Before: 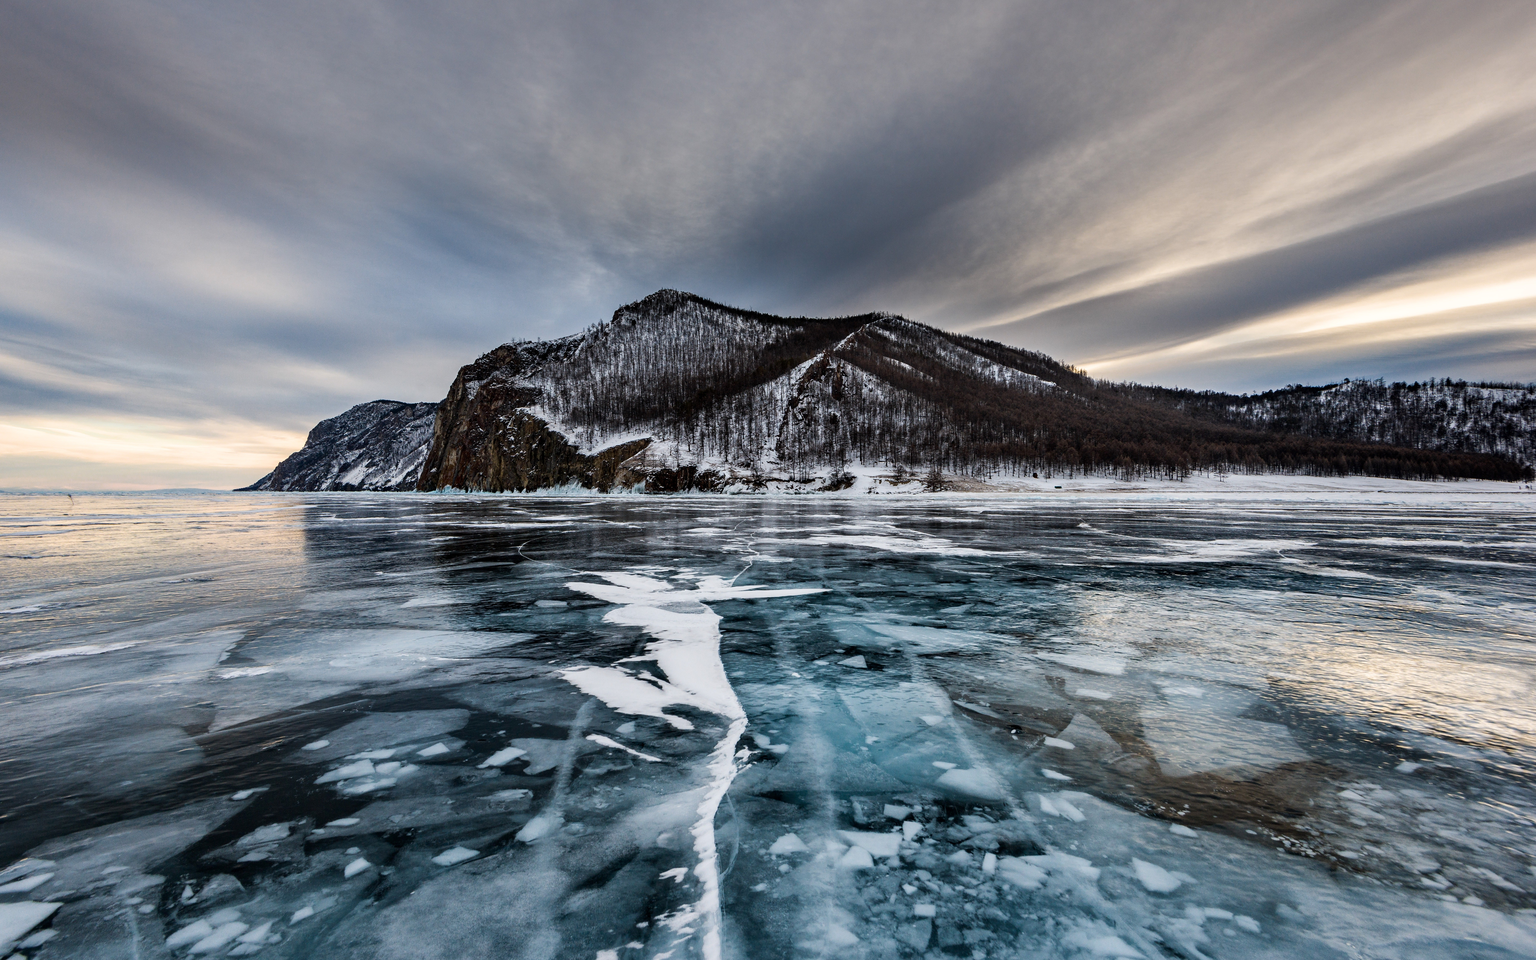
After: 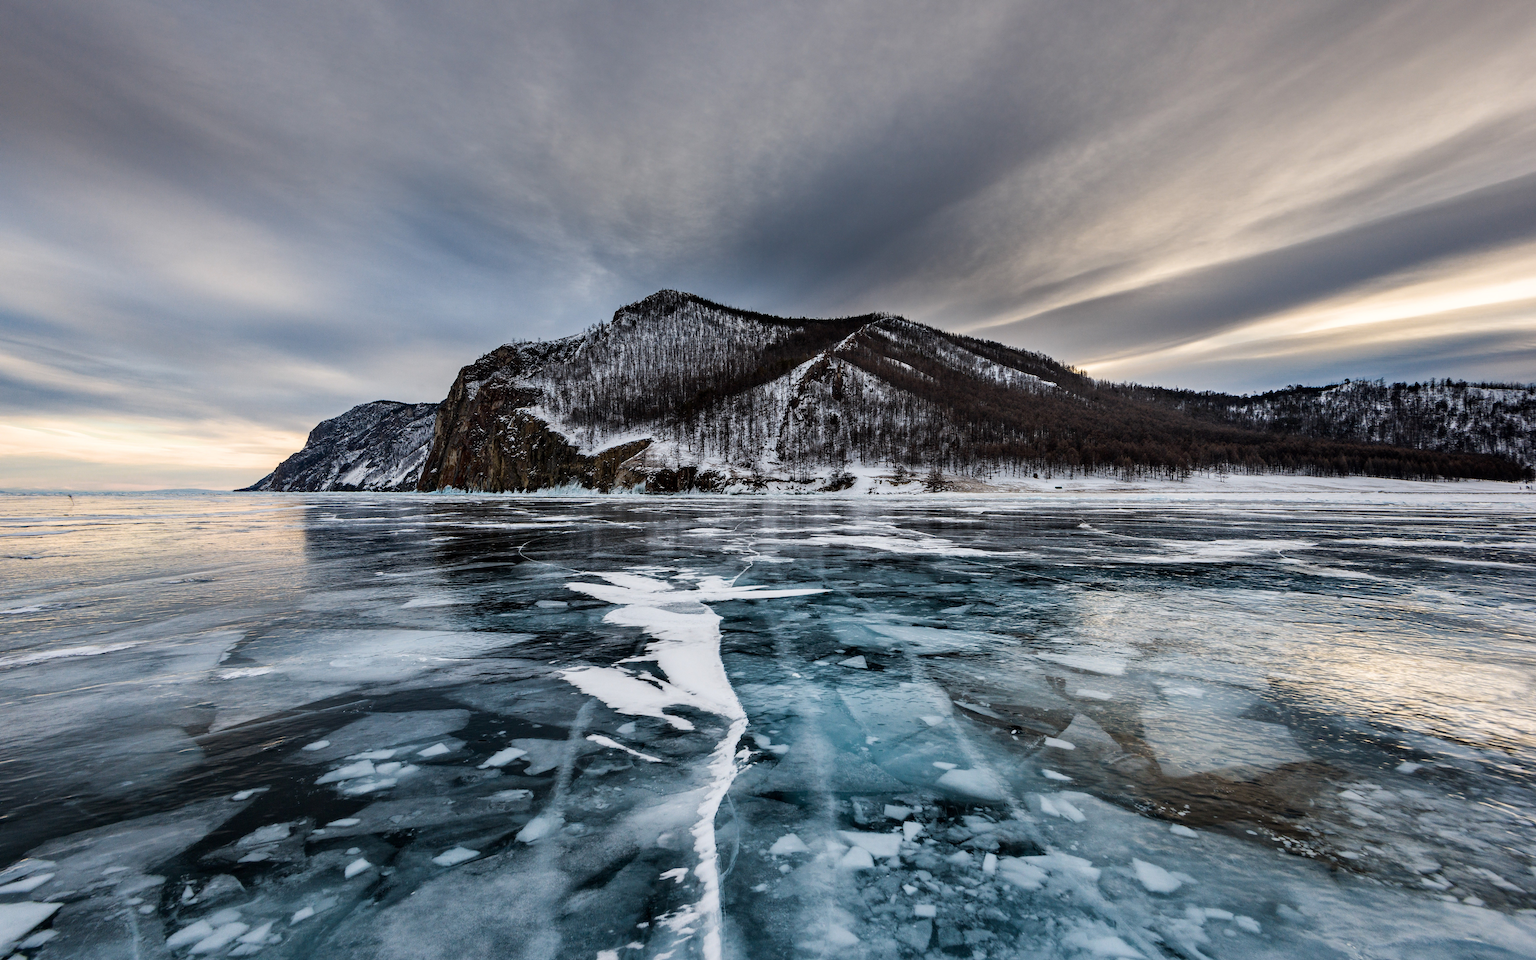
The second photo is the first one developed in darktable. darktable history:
exposure: compensate highlight preservation false
white balance: emerald 1
